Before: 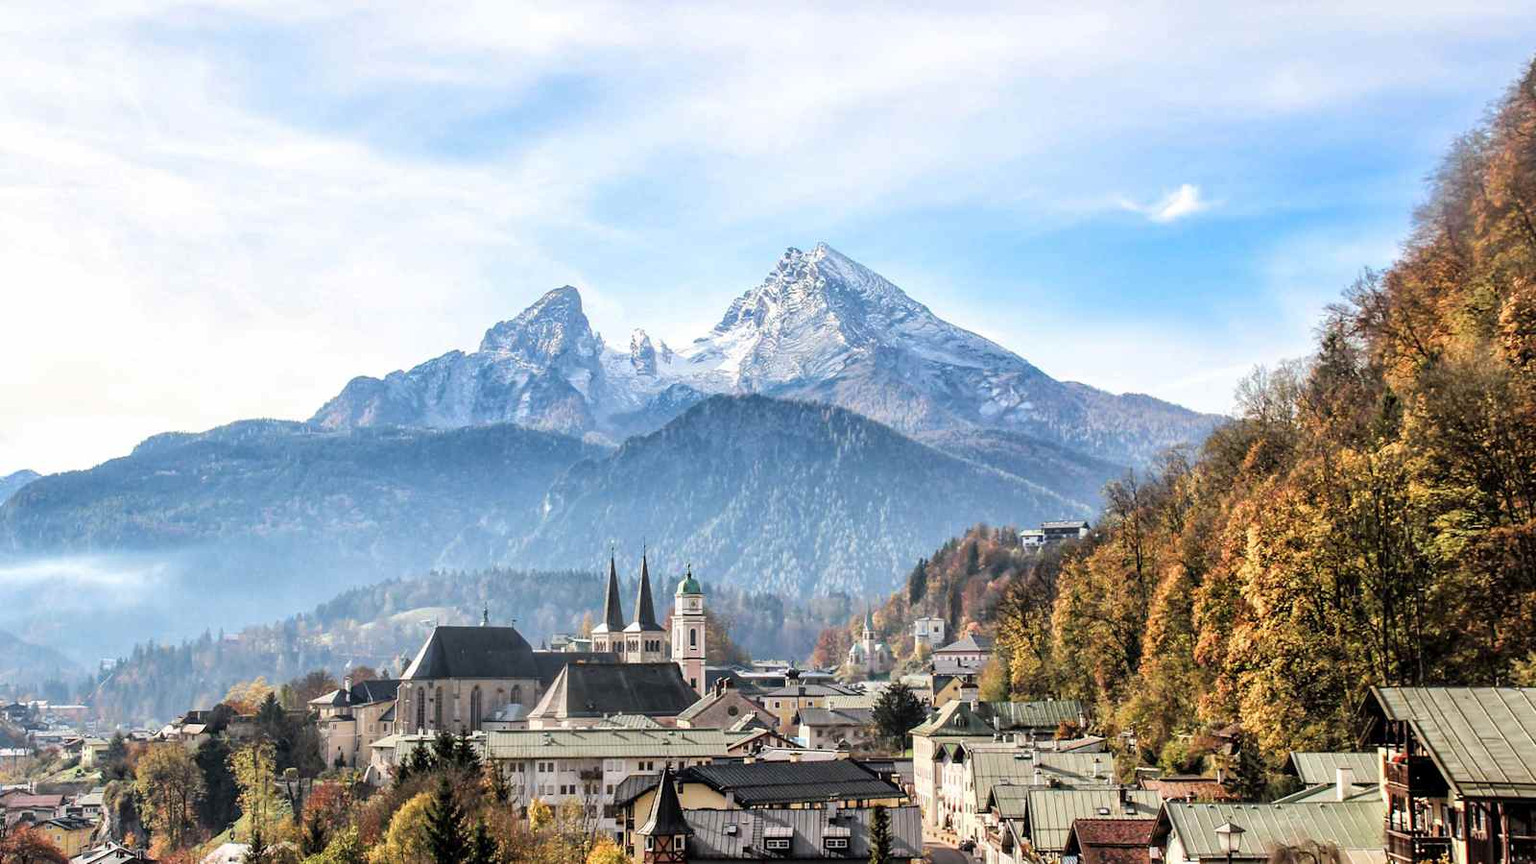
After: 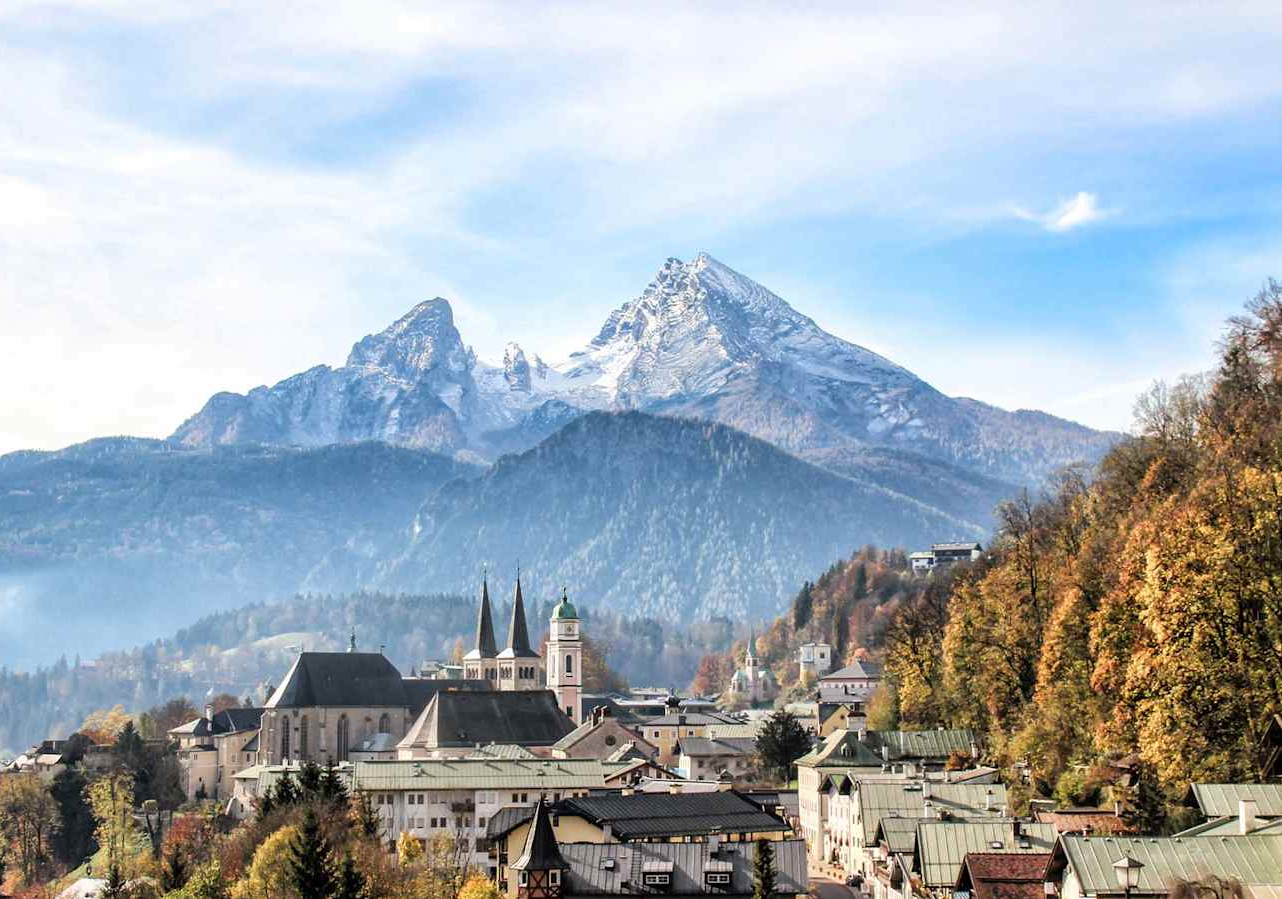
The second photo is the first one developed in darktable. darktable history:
crop and rotate: left 9.584%, right 10.279%
